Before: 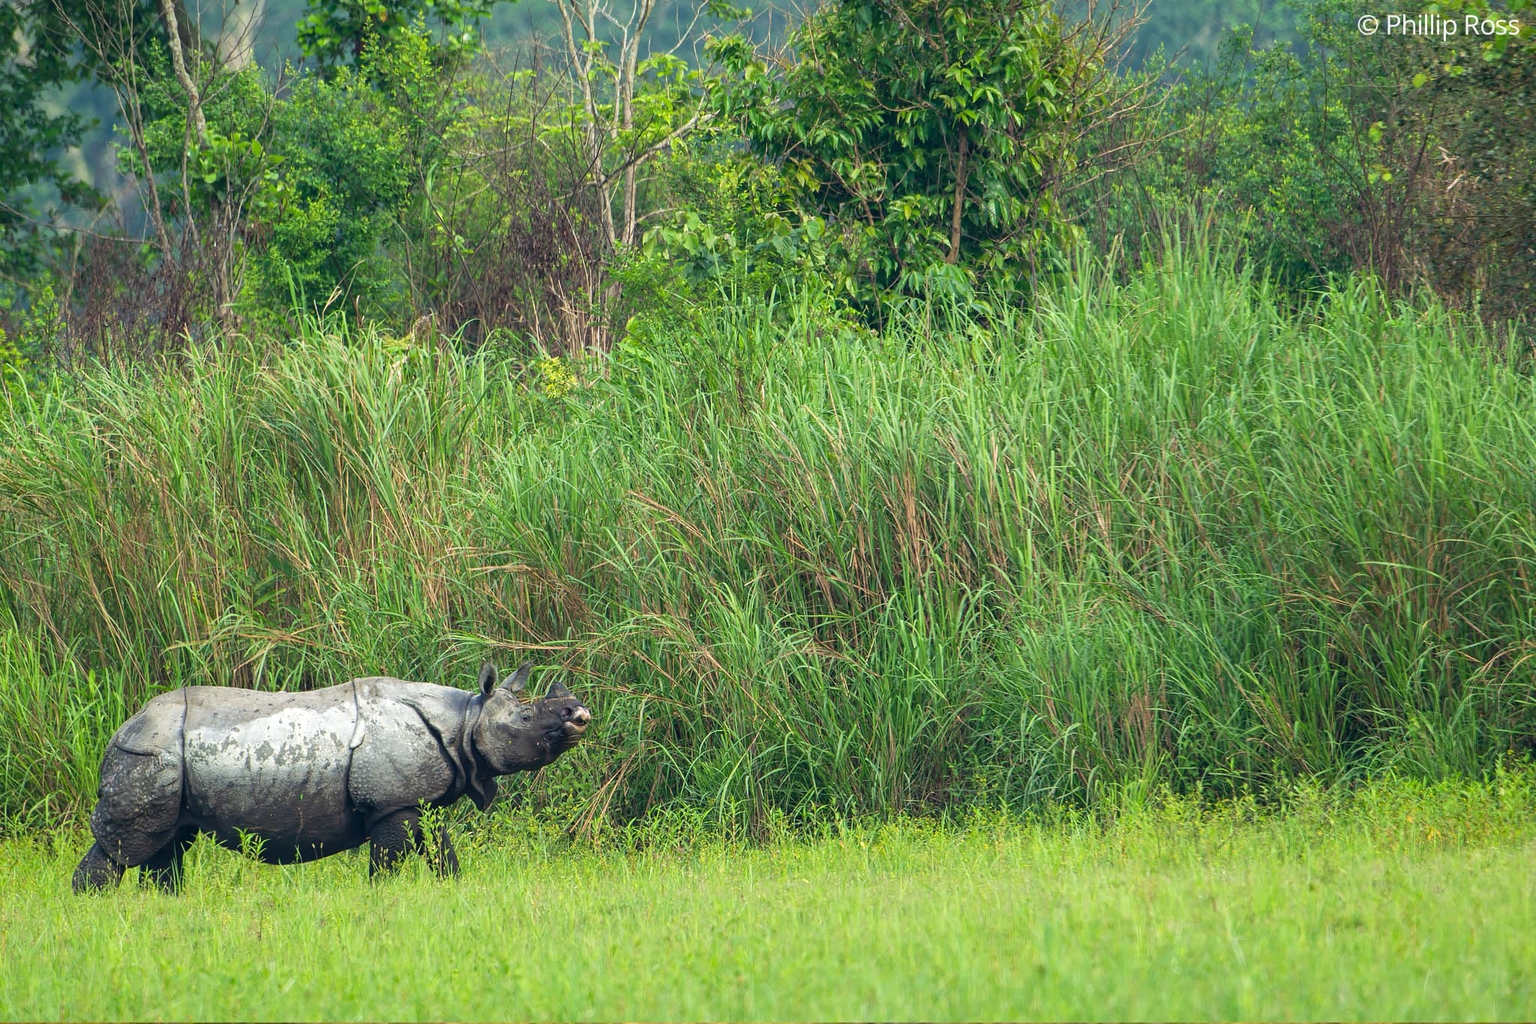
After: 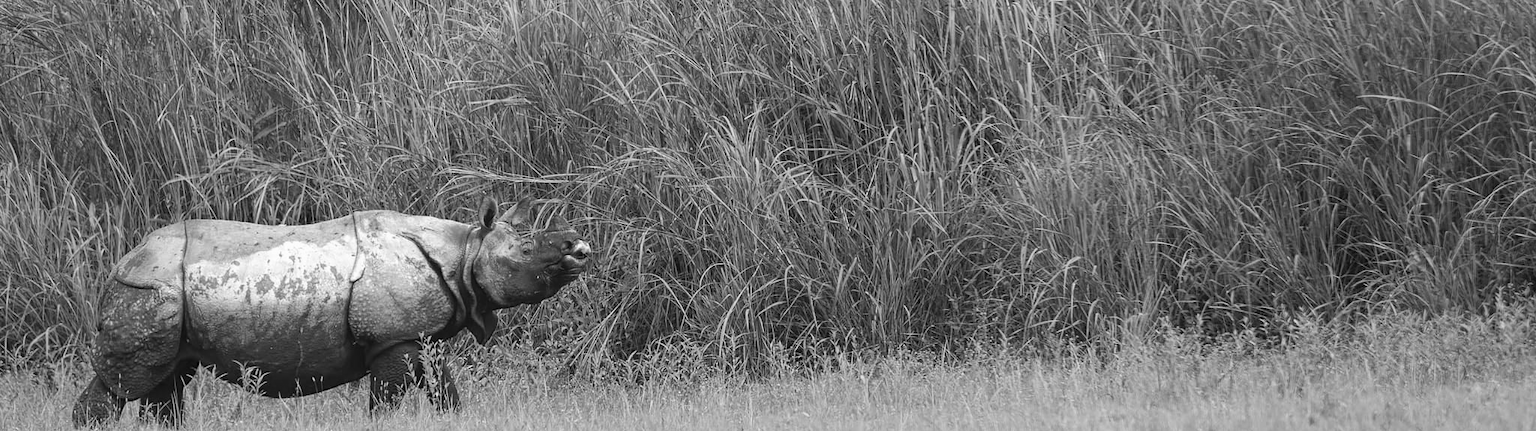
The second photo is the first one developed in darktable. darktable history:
crop: top 45.571%, bottom 12.239%
color calibration: output gray [0.18, 0.41, 0.41, 0], illuminant as shot in camera, x 0.358, y 0.373, temperature 4628.91 K
contrast brightness saturation: contrast 0.087, saturation 0.28
